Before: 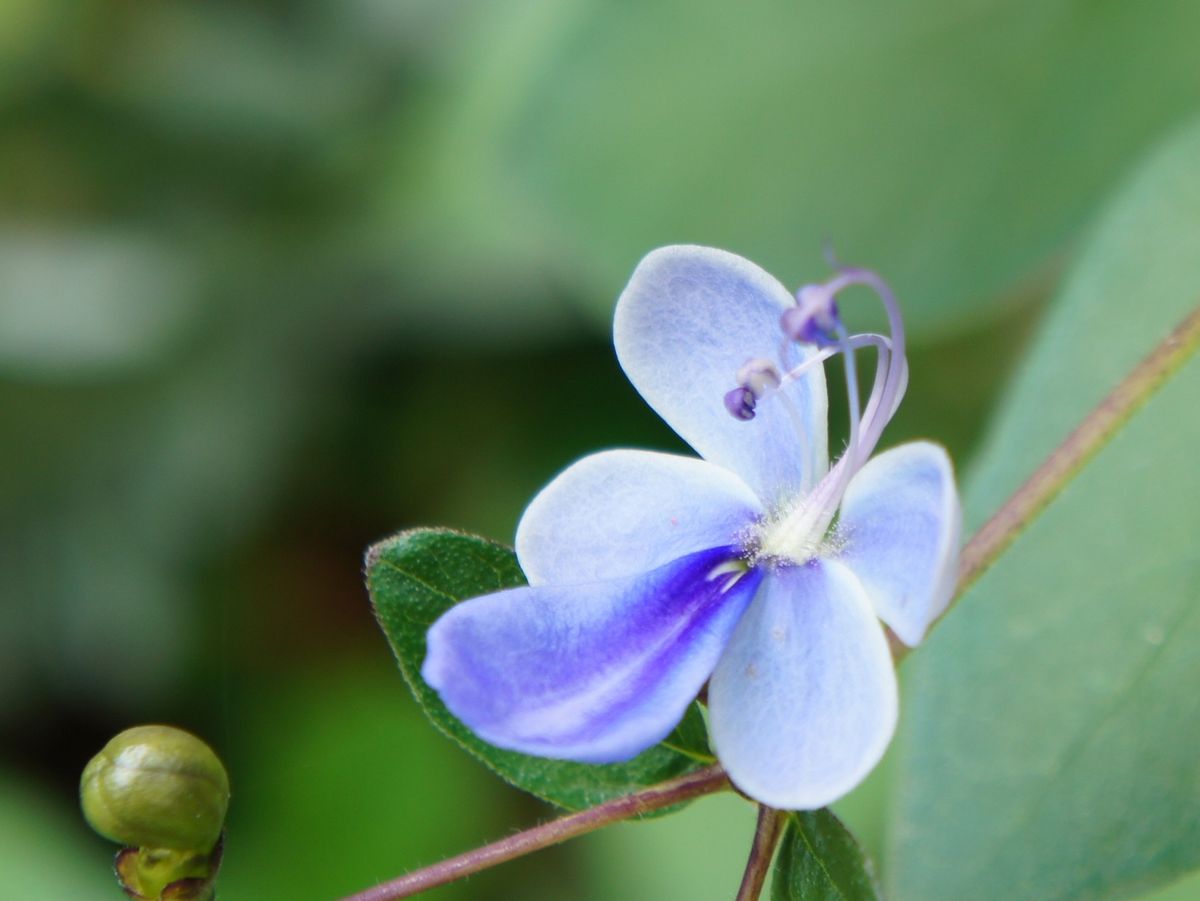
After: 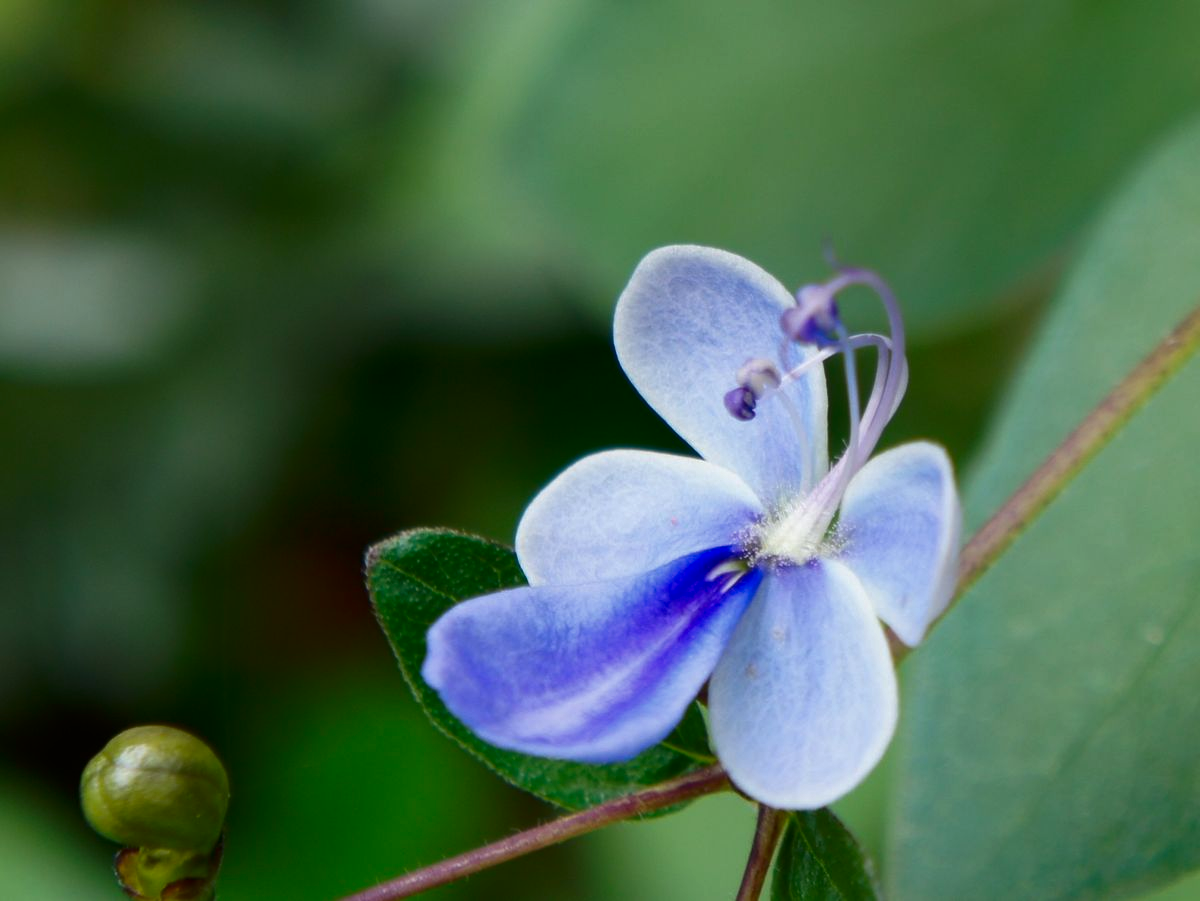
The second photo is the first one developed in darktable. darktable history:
contrast brightness saturation: brightness -0.209, saturation 0.077
